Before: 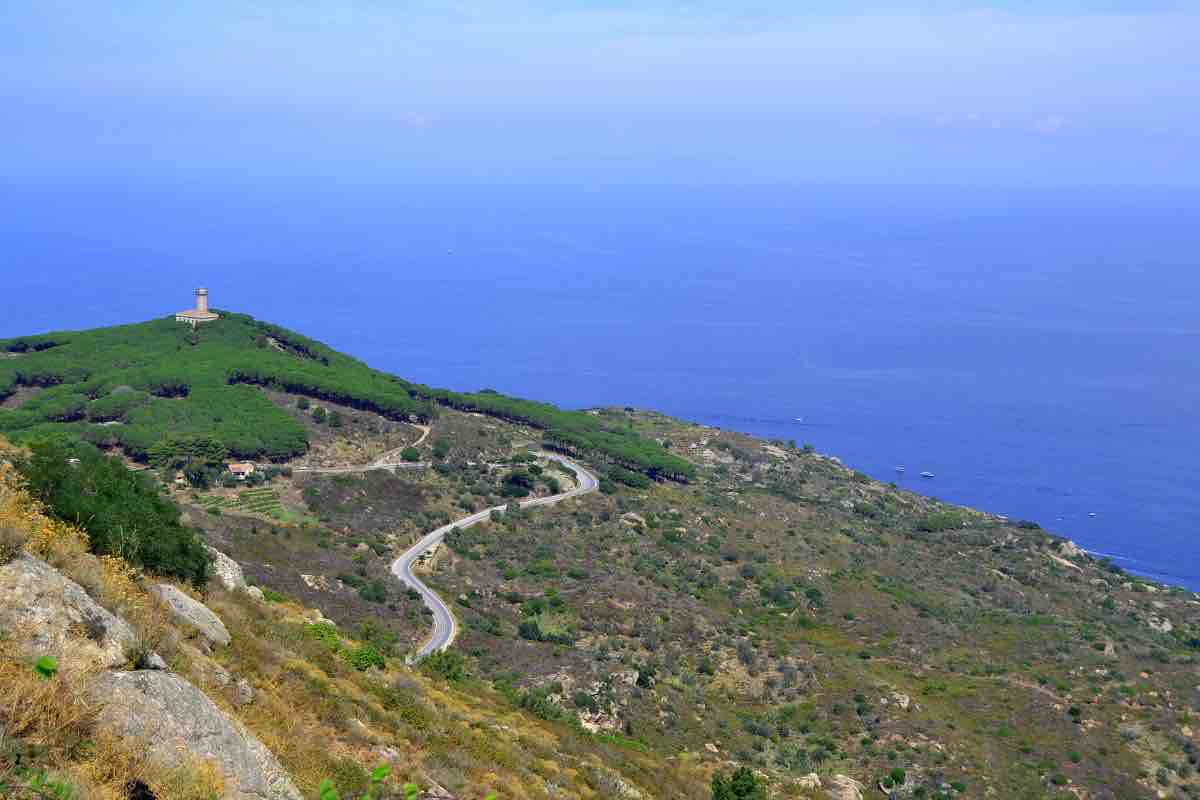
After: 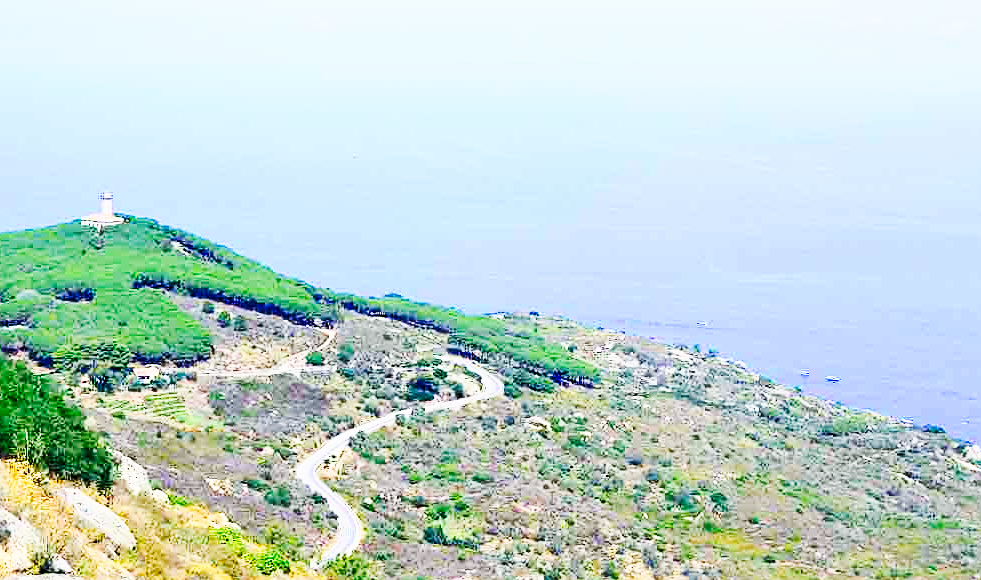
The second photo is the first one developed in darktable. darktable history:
crop: left 7.933%, top 12.01%, right 10.306%, bottom 15.393%
contrast brightness saturation: contrast 0.2, brightness 0.165, saturation 0.224
exposure: compensate highlight preservation false
color balance rgb: power › chroma 1.022%, power › hue 253.52°, perceptual saturation grading › global saturation 0.318%, contrast -9.681%
tone curve: curves: ch0 [(0, 0) (0.051, 0.047) (0.102, 0.099) (0.258, 0.29) (0.442, 0.527) (0.695, 0.804) (0.88, 0.952) (1, 1)]; ch1 [(0, 0) (0.339, 0.298) (0.402, 0.363) (0.444, 0.415) (0.485, 0.469) (0.494, 0.493) (0.504, 0.501) (0.525, 0.534) (0.555, 0.593) (0.594, 0.648) (1, 1)]; ch2 [(0, 0) (0.48, 0.48) (0.504, 0.5) (0.535, 0.557) (0.581, 0.623) (0.649, 0.683) (0.824, 0.815) (1, 1)], preserve colors none
sharpen: on, module defaults
base curve: curves: ch0 [(0, 0) (0.028, 0.03) (0.121, 0.232) (0.46, 0.748) (0.859, 0.968) (1, 1)], preserve colors none
